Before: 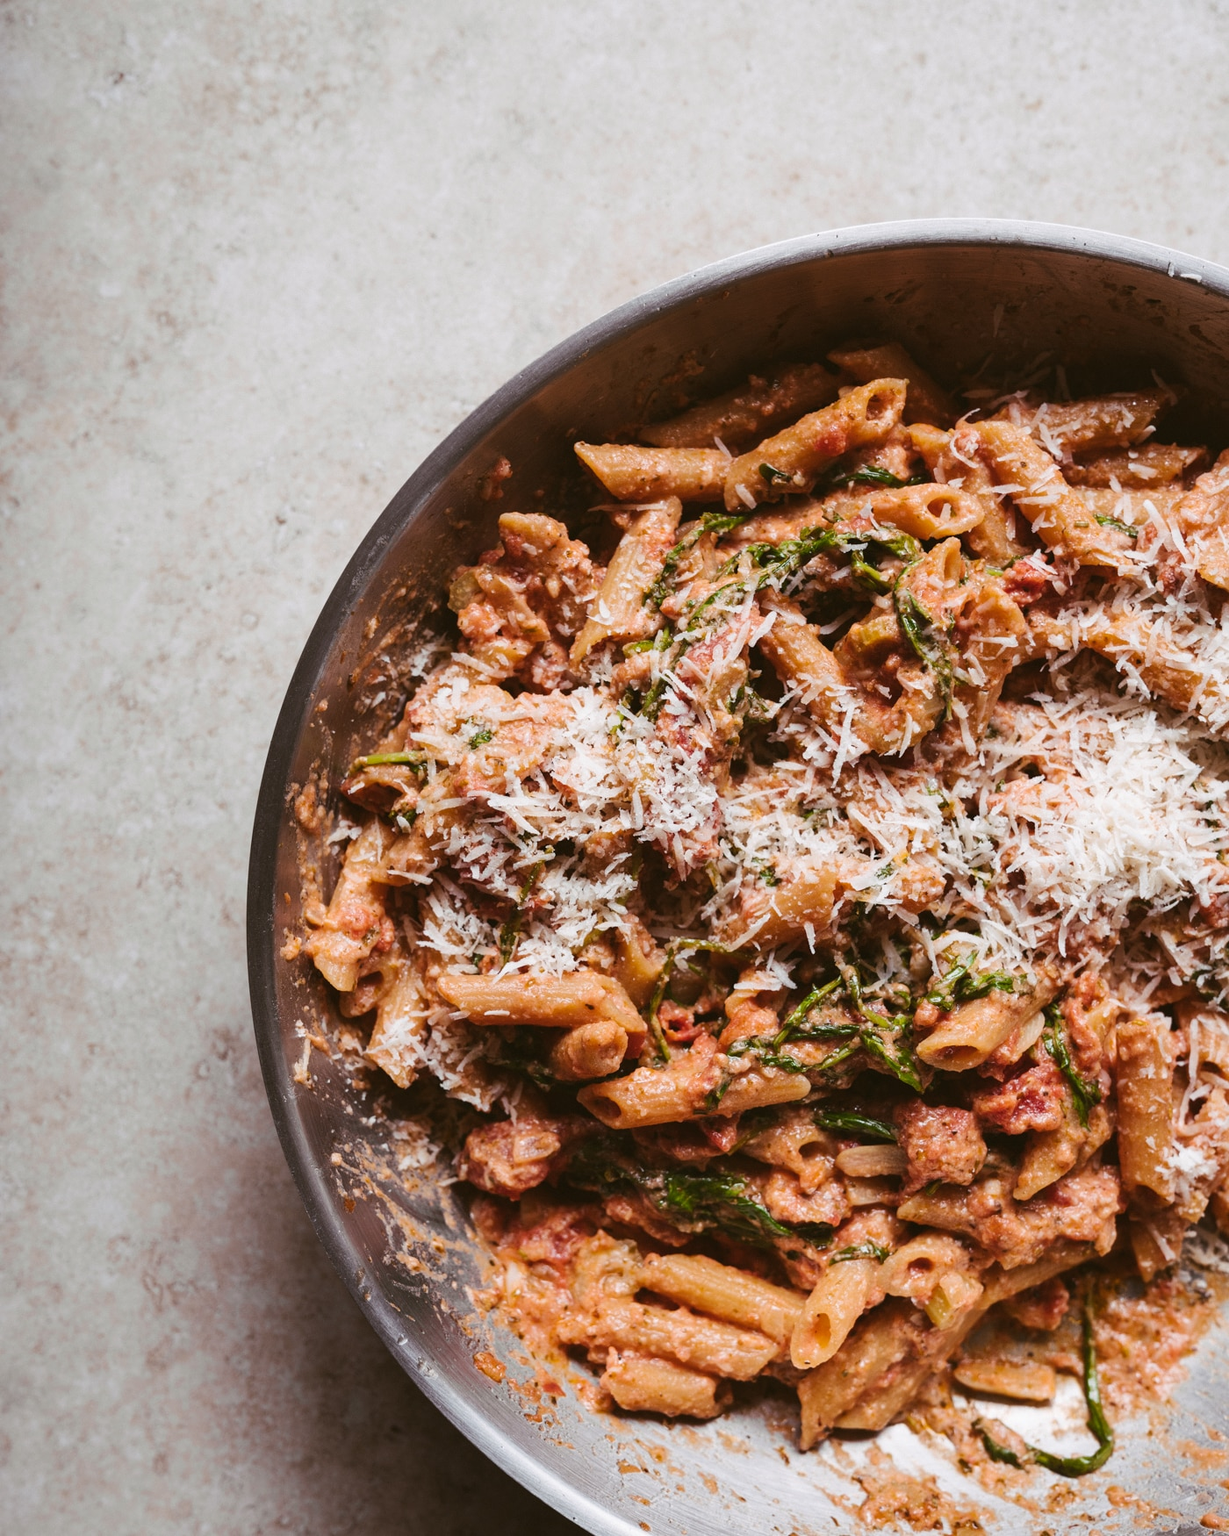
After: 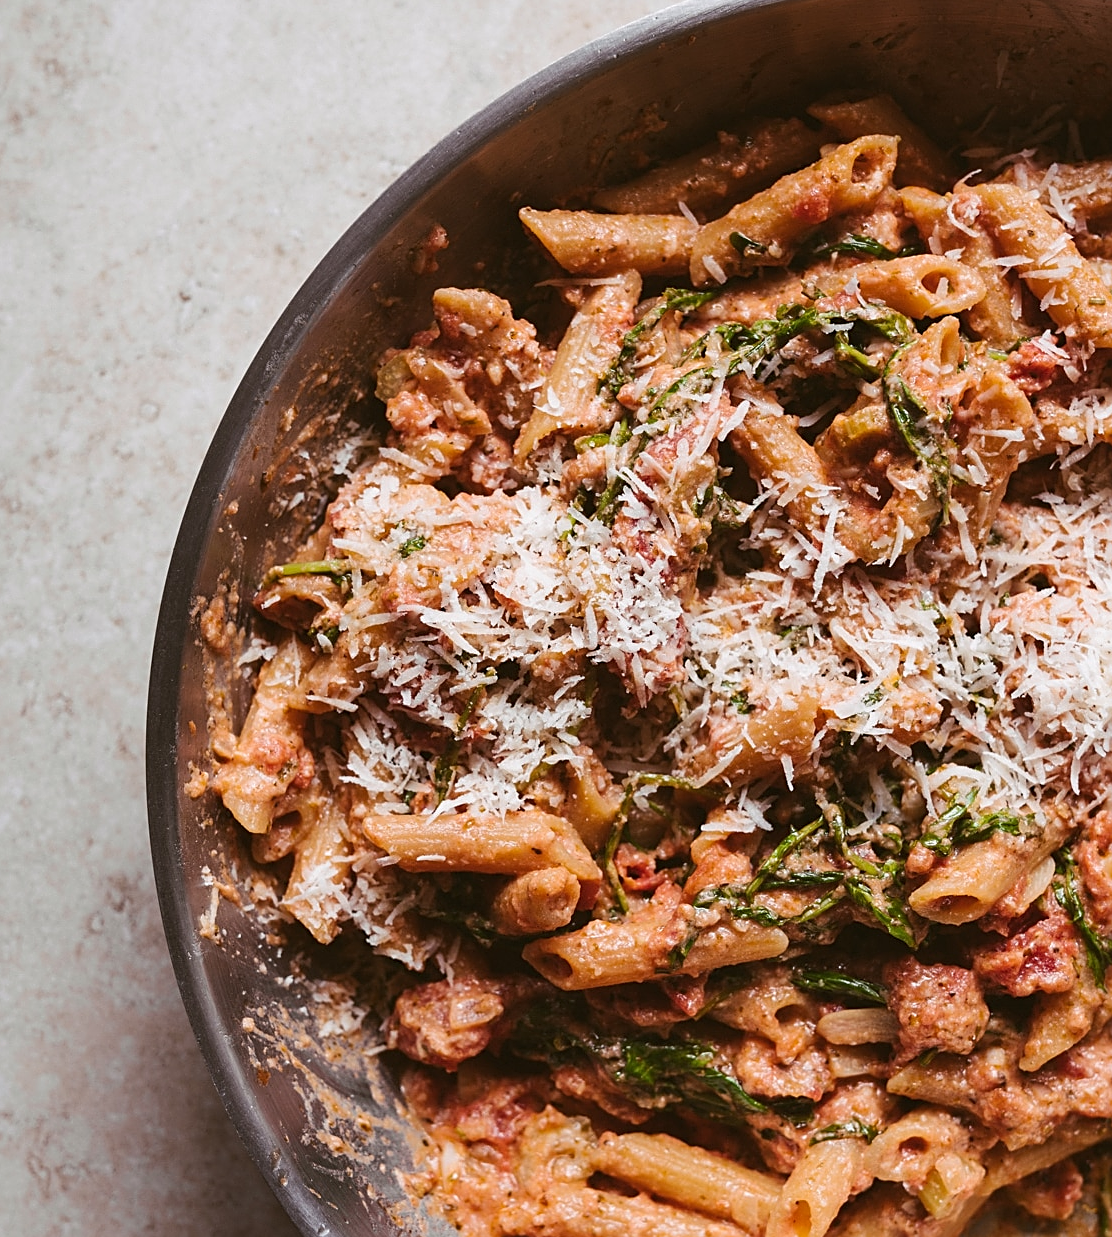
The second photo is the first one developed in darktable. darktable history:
tone equalizer: on, module defaults
sharpen: on, module defaults
crop: left 9.712%, top 16.928%, right 10.845%, bottom 12.332%
